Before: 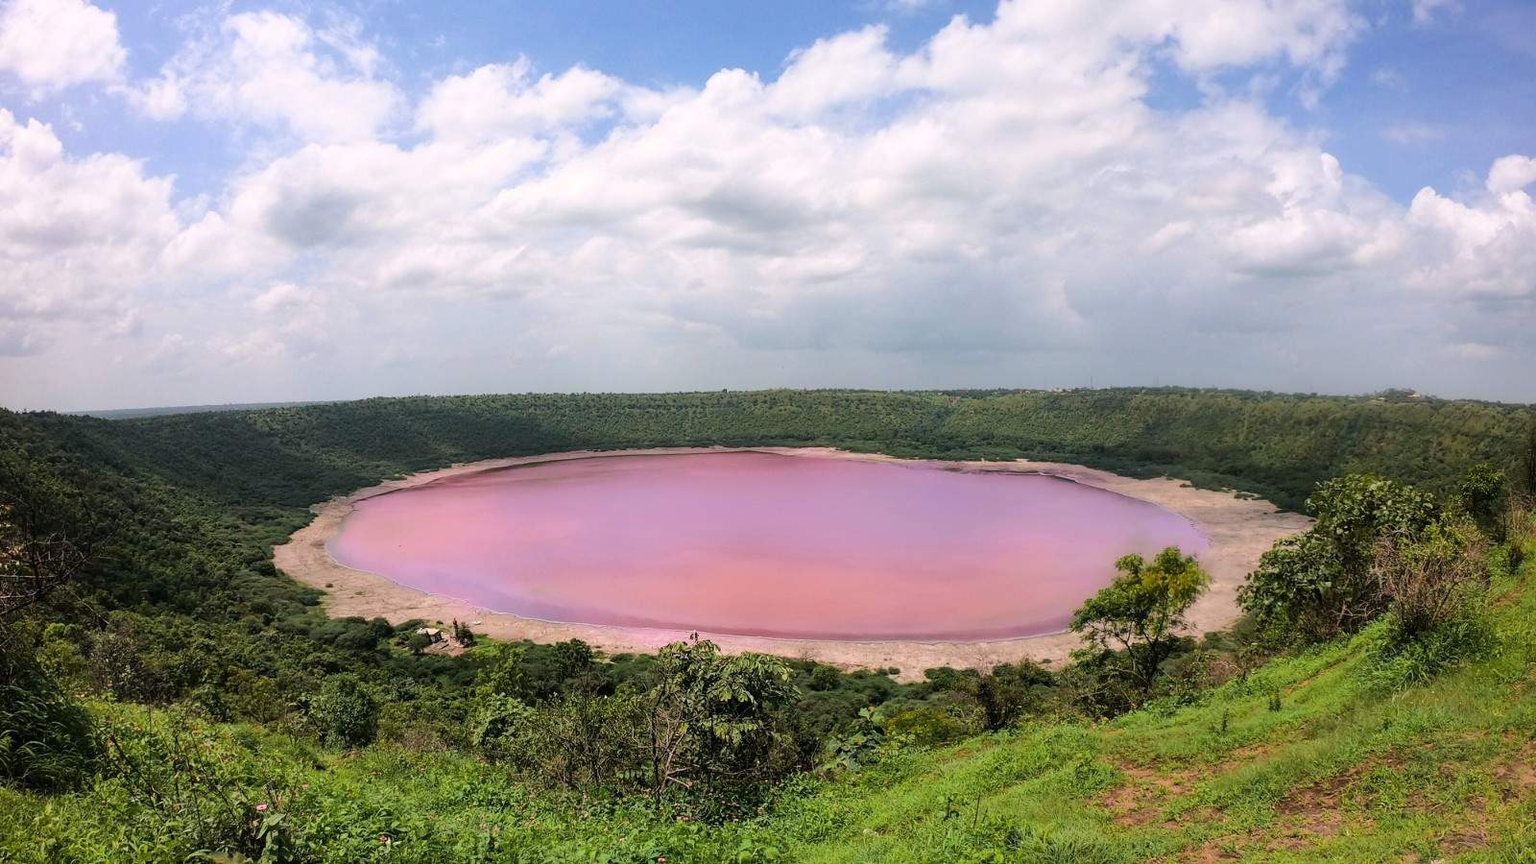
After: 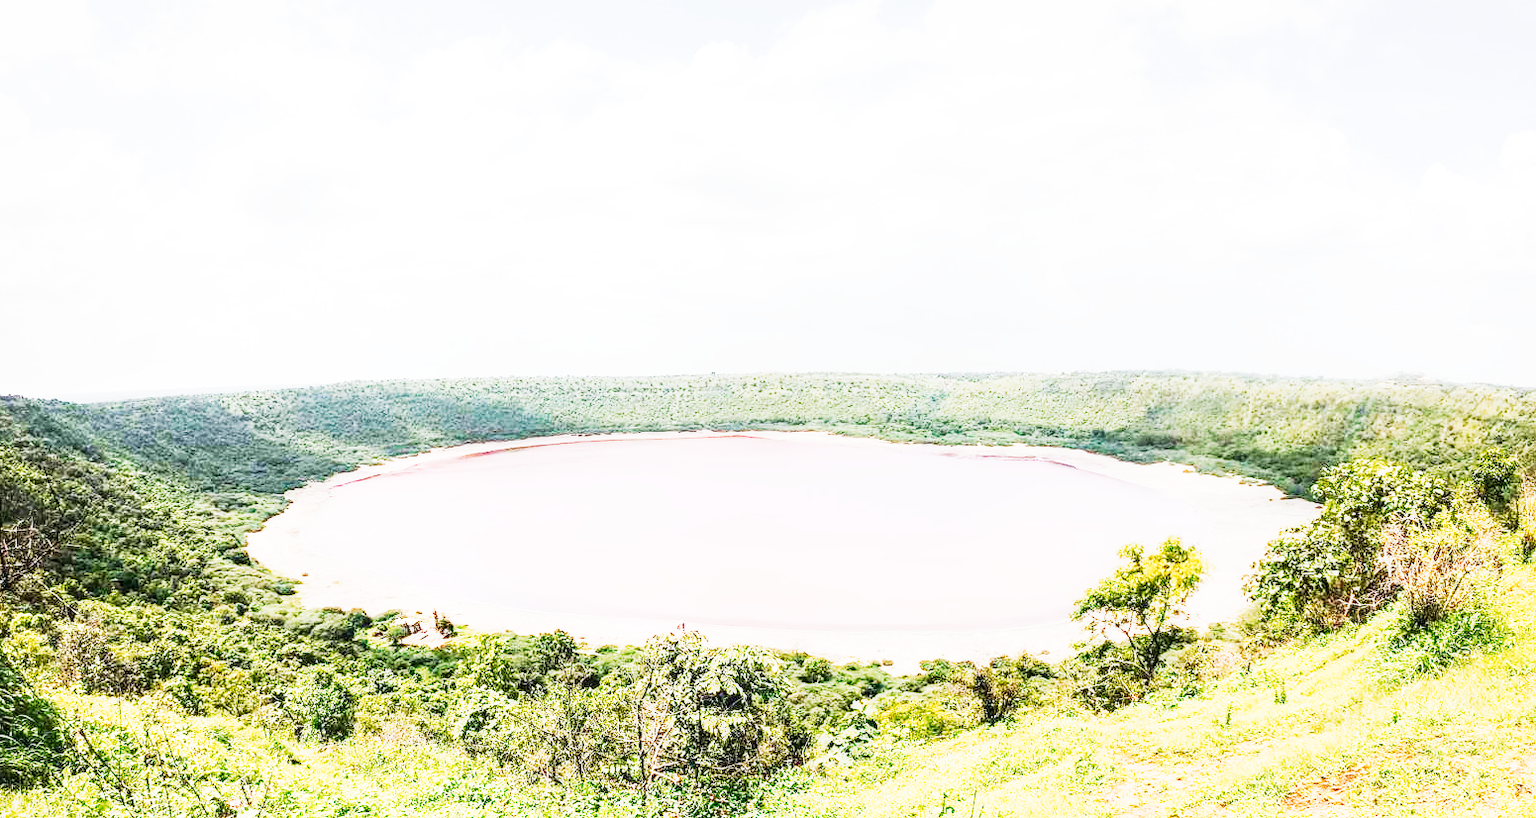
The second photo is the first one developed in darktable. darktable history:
local contrast: detail 130%
crop: left 2.194%, top 3.345%, right 0.83%, bottom 4.874%
tone curve: curves: ch0 [(0, 0) (0.417, 0.851) (1, 1)], preserve colors none
base curve: curves: ch0 [(0, 0) (0.025, 0.046) (0.112, 0.277) (0.467, 0.74) (0.814, 0.929) (1, 0.942)], preserve colors none
